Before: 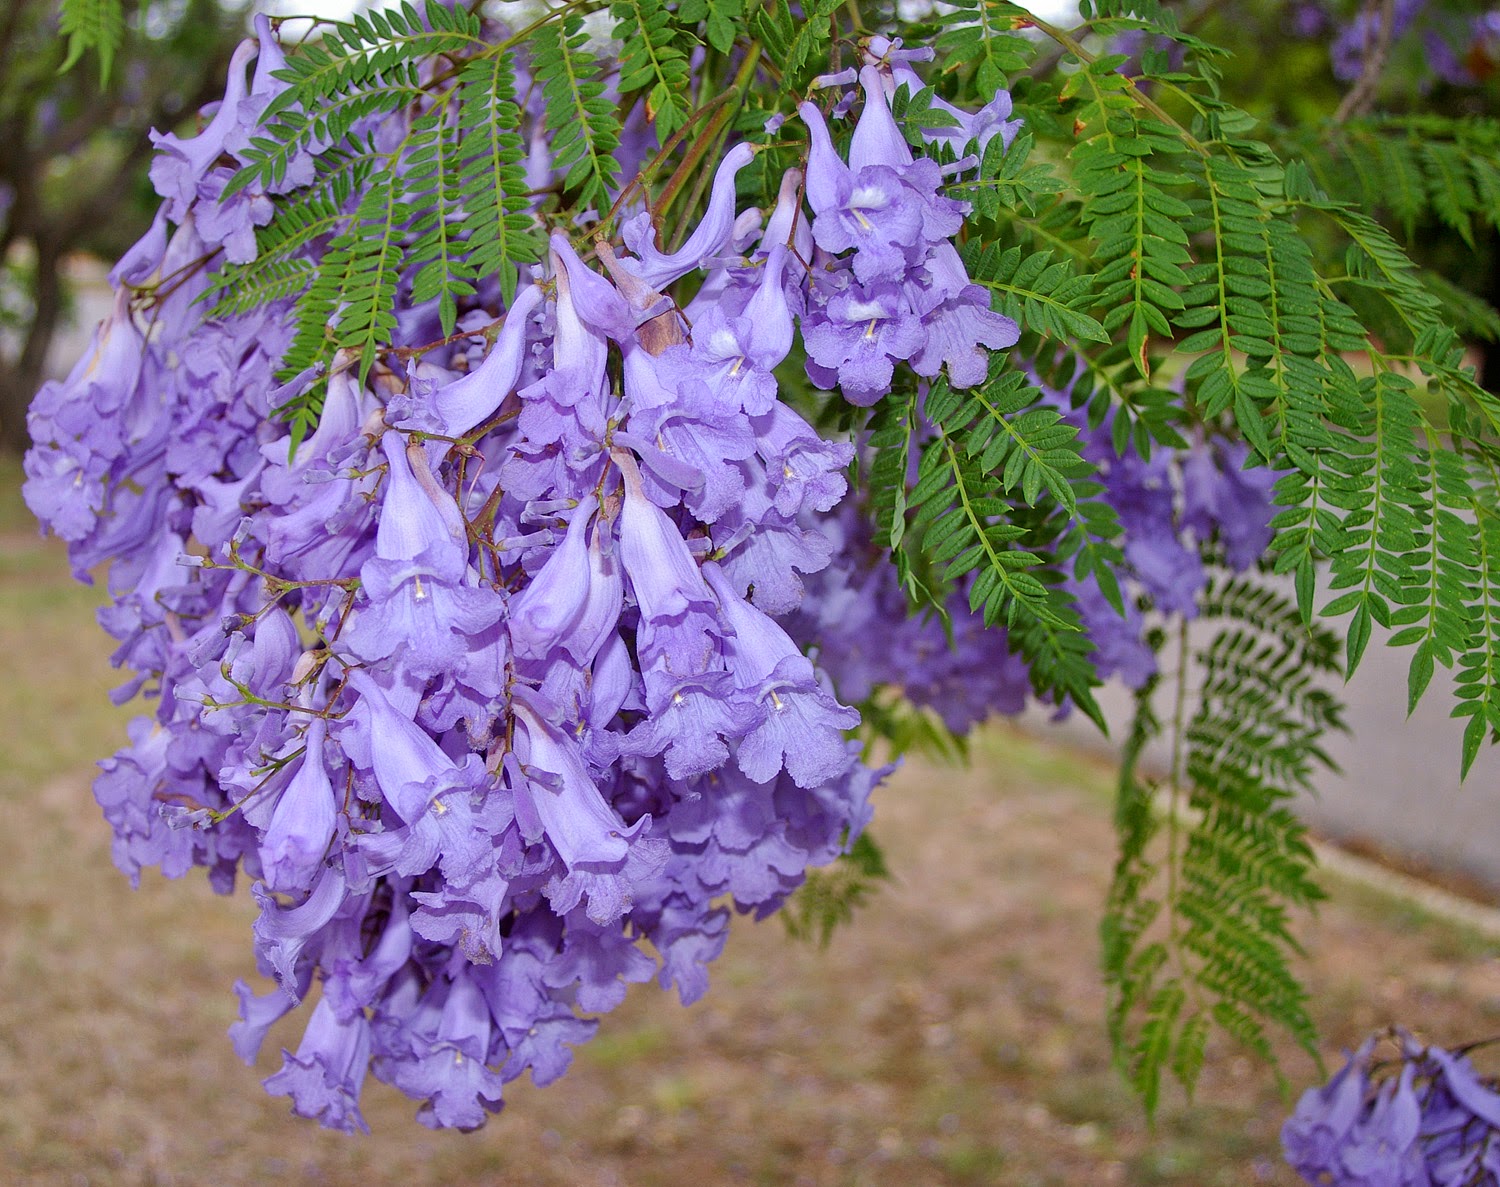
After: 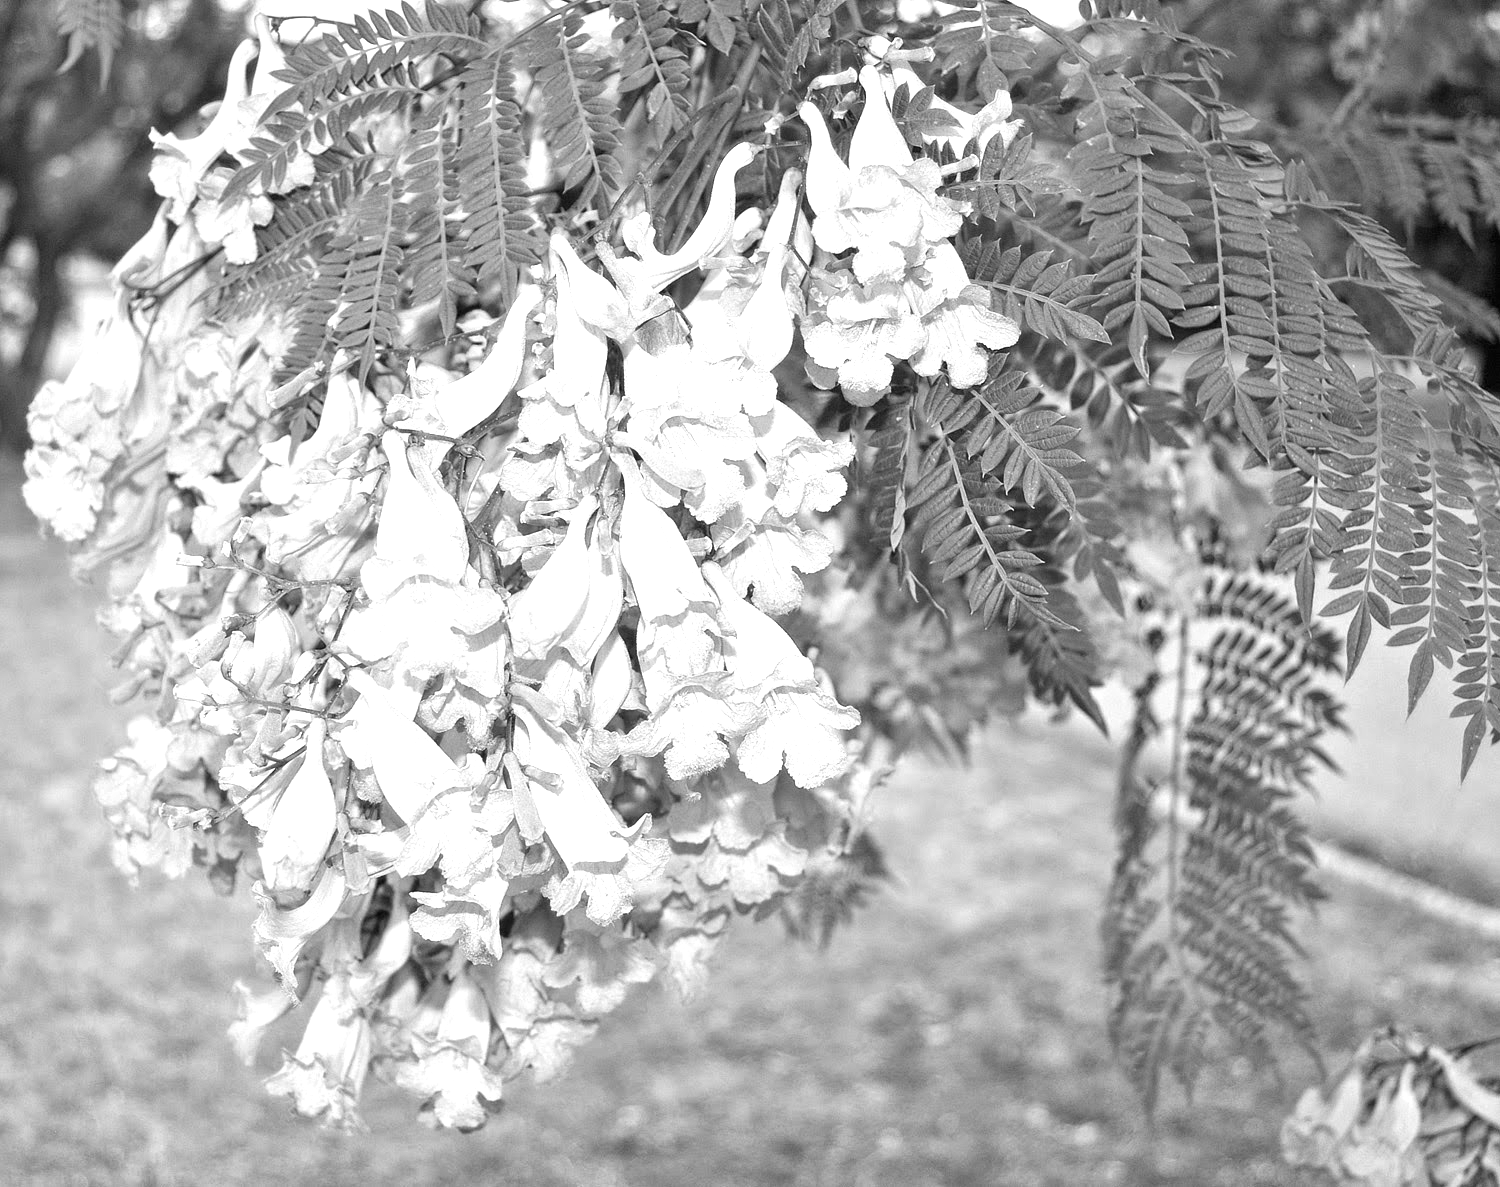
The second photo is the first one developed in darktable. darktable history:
exposure: black level correction 0, exposure 1.2 EV, compensate exposure bias true, compensate highlight preservation false
color calibration: output gray [0.21, 0.42, 0.37, 0], illuminant as shot in camera, x 0.369, y 0.382, temperature 4319.94 K
